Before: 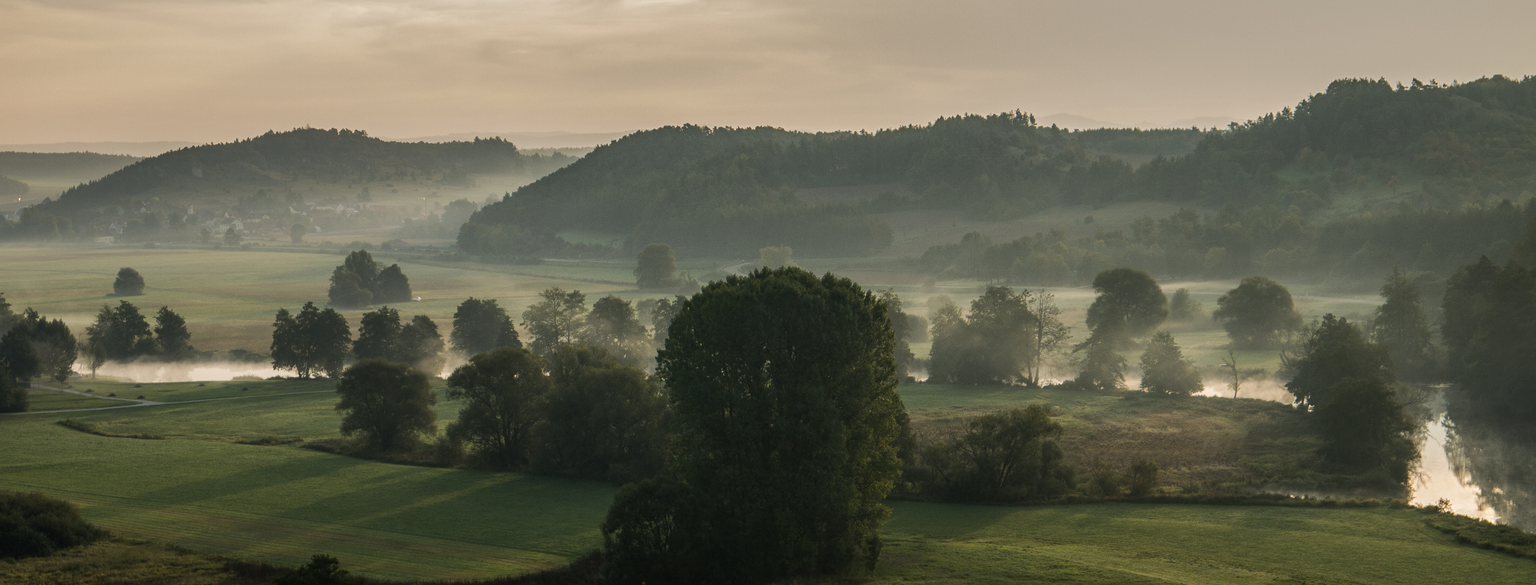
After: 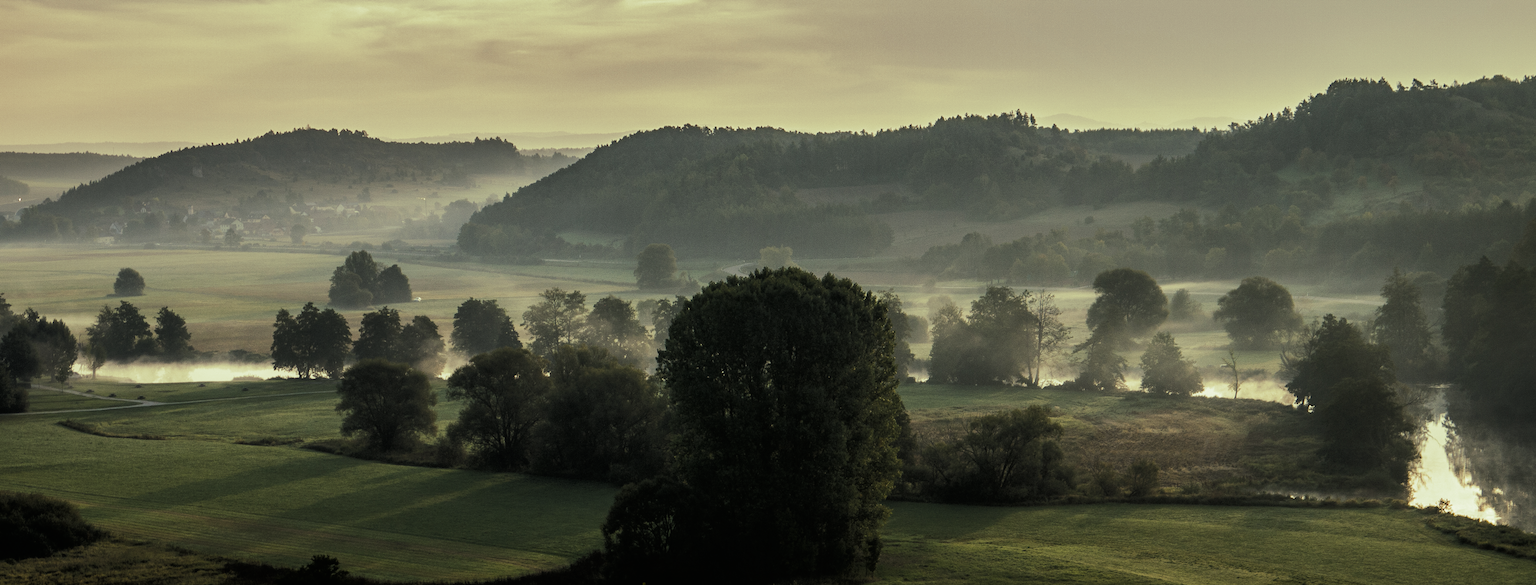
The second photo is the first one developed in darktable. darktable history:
split-toning: shadows › hue 290.82°, shadows › saturation 0.34, highlights › saturation 0.38, balance 0, compress 50%
tone curve: curves: ch0 [(0, 0) (0.118, 0.034) (0.182, 0.124) (0.265, 0.214) (0.504, 0.508) (0.783, 0.825) (1, 1)], color space Lab, linked channels, preserve colors none
shadows and highlights: shadows 5, soften with gaussian
base curve: exposure shift 0, preserve colors none
